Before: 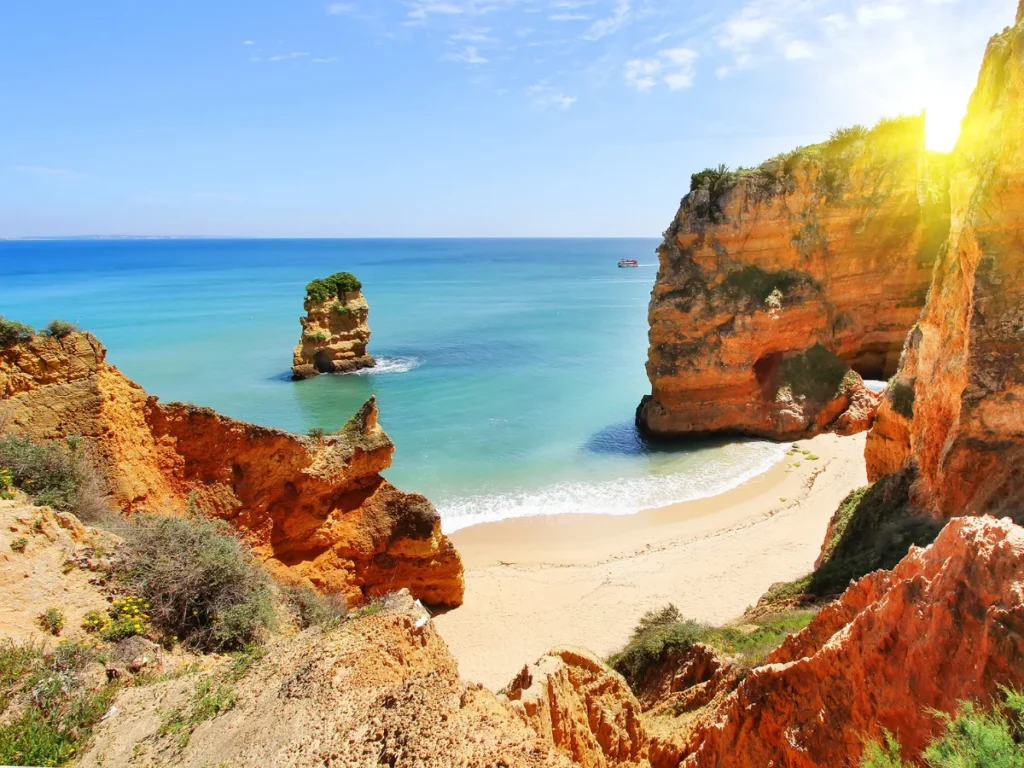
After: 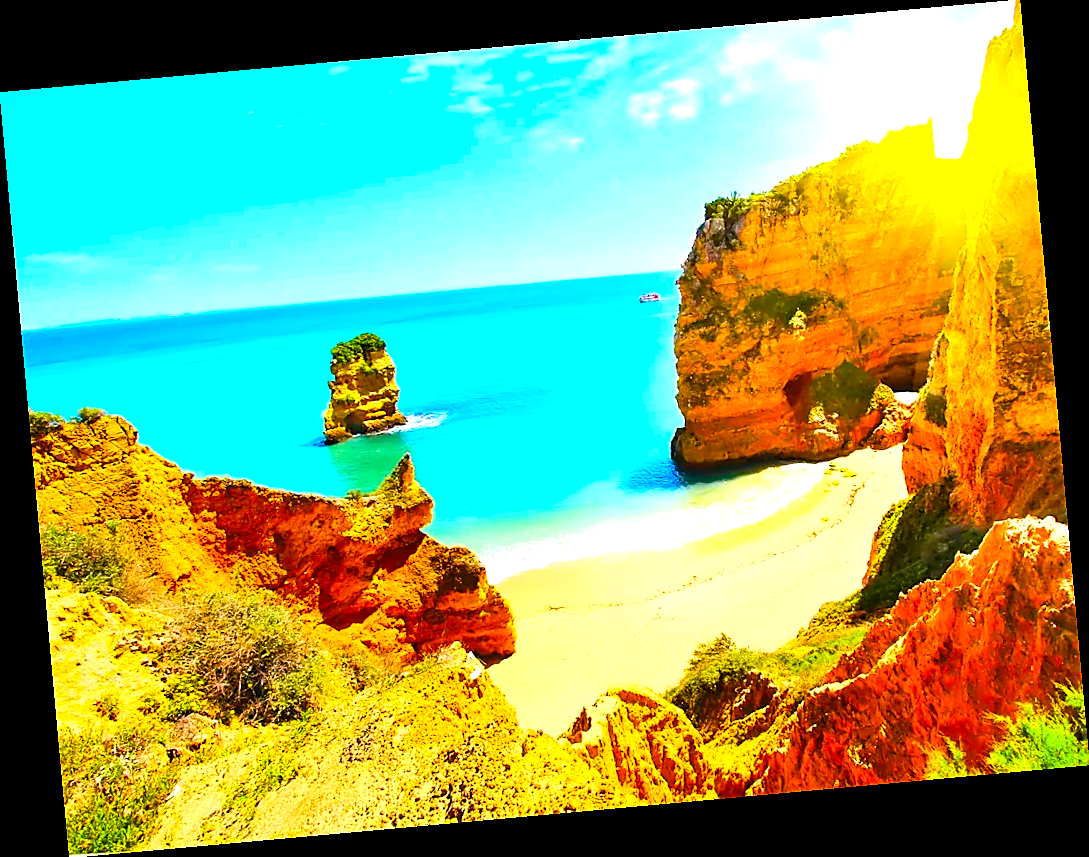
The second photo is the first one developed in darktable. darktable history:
contrast brightness saturation: contrast 0.2, brightness 0.16, saturation 0.22
color balance rgb: linear chroma grading › global chroma 25%, perceptual saturation grading › global saturation 40%, perceptual saturation grading › highlights -50%, perceptual saturation grading › shadows 30%, perceptual brilliance grading › global brilliance 25%, global vibrance 60%
rotate and perspective: rotation -5.2°, automatic cropping off
sharpen: radius 1.4, amount 1.25, threshold 0.7
